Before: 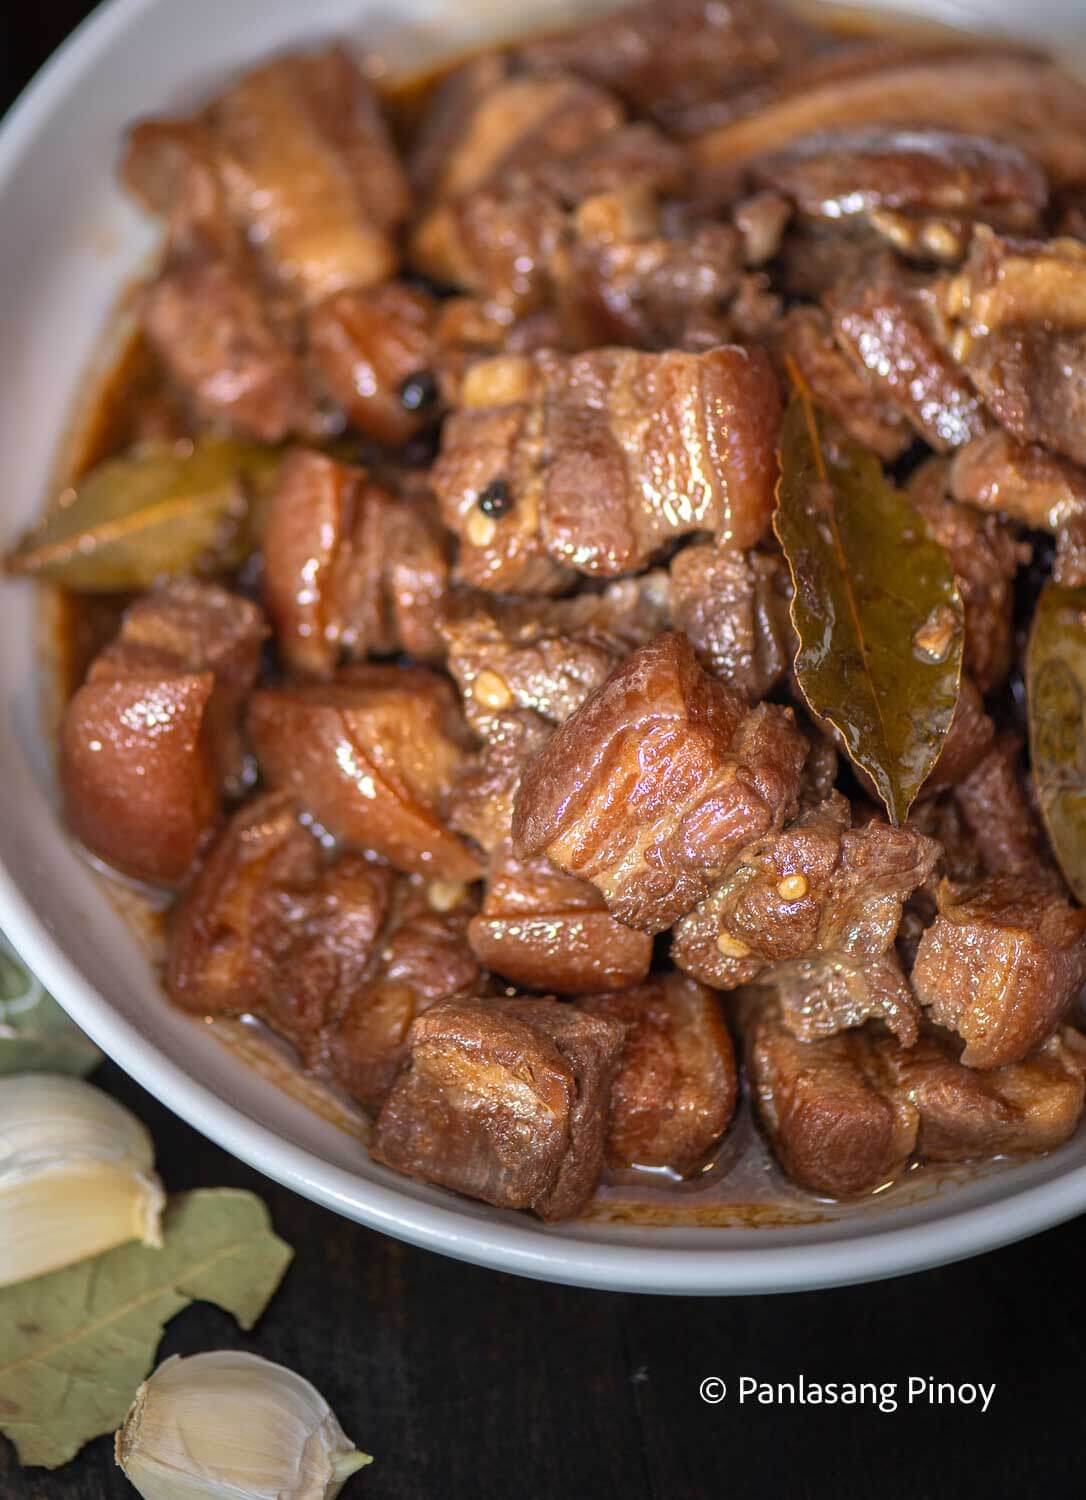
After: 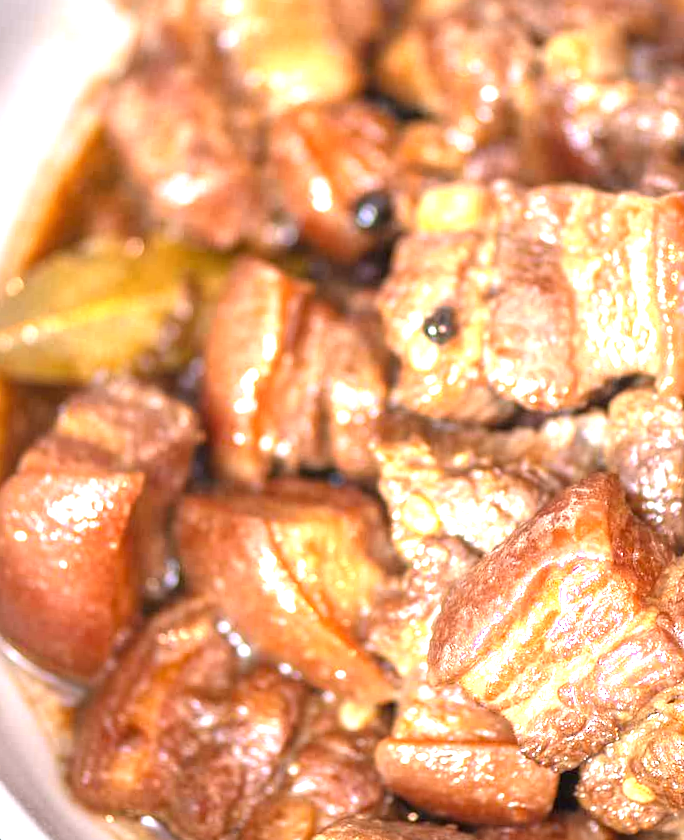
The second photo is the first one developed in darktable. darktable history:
crop and rotate: angle -4.99°, left 2.122%, top 6.945%, right 27.566%, bottom 30.519%
exposure: black level correction 0, exposure 1.675 EV, compensate exposure bias true, compensate highlight preservation false
